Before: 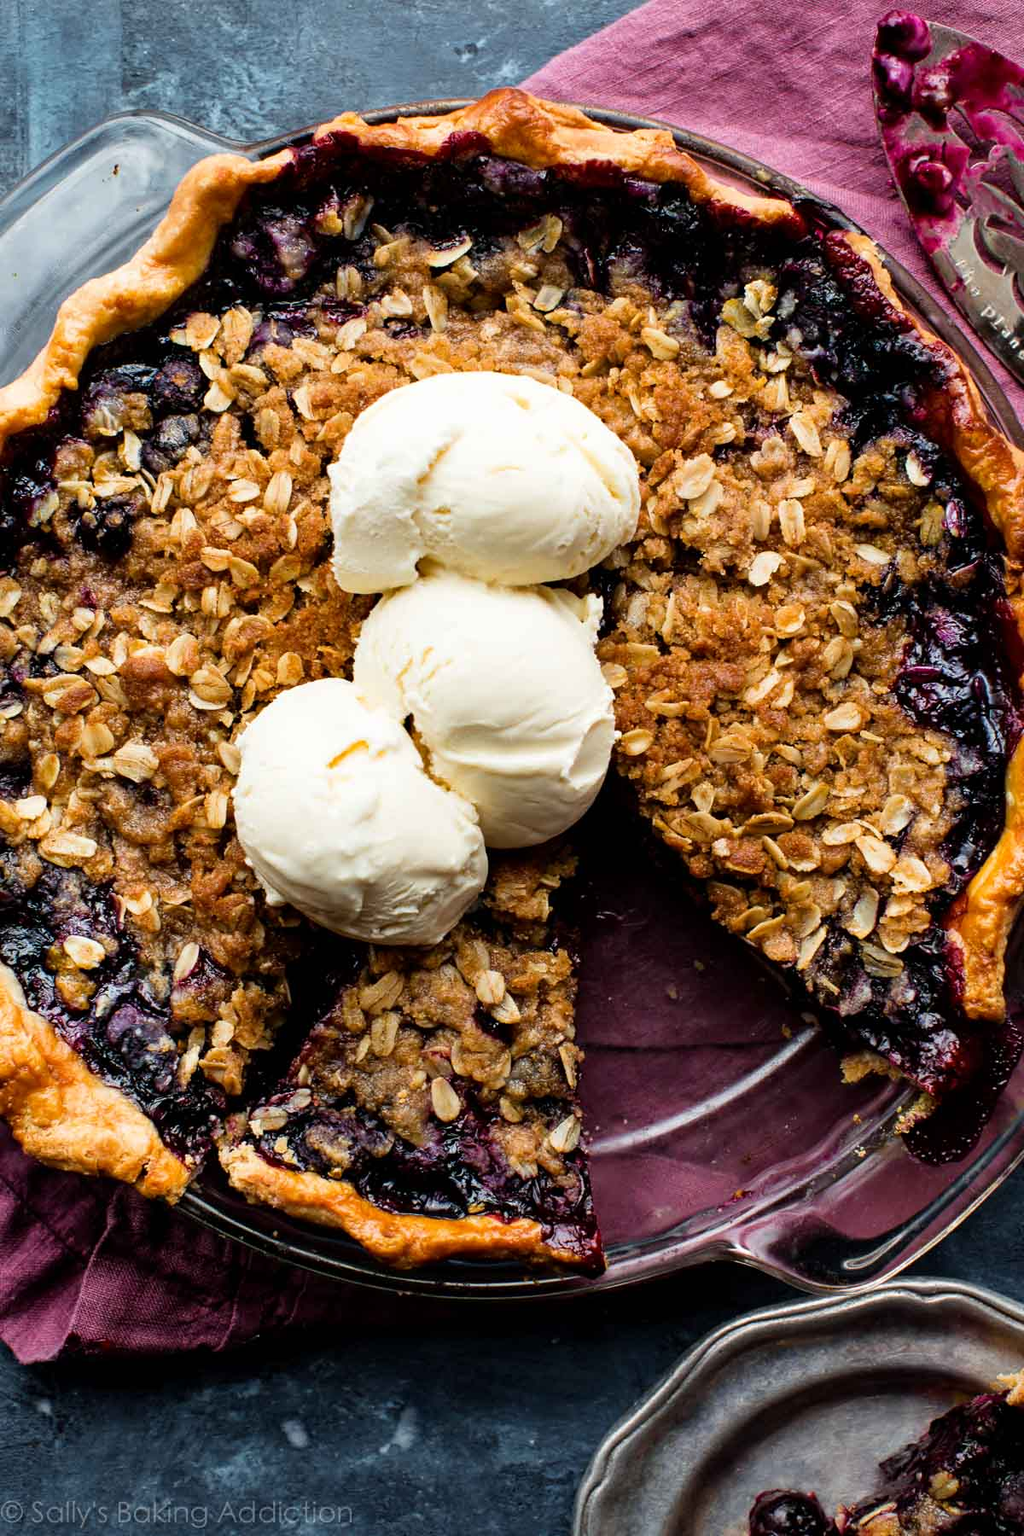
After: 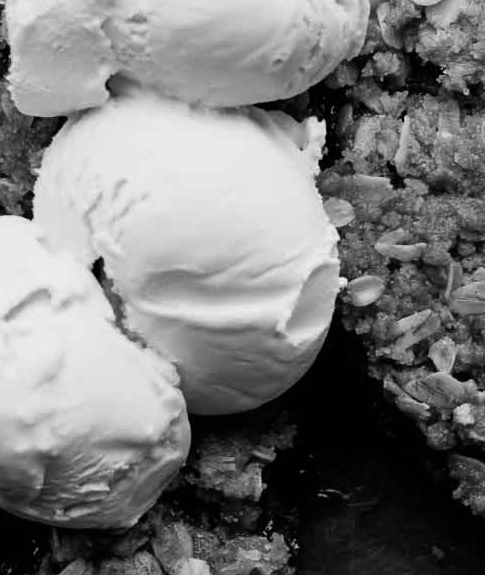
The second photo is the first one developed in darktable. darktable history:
crop: left 31.751%, top 32.172%, right 27.8%, bottom 35.83%
exposure: exposure -0.116 EV, compensate exposure bias true, compensate highlight preservation false
contrast brightness saturation: saturation -0.04
color calibration: output gray [0.22, 0.42, 0.37, 0], gray › normalize channels true, illuminant same as pipeline (D50), adaptation XYZ, x 0.346, y 0.359, gamut compression 0
